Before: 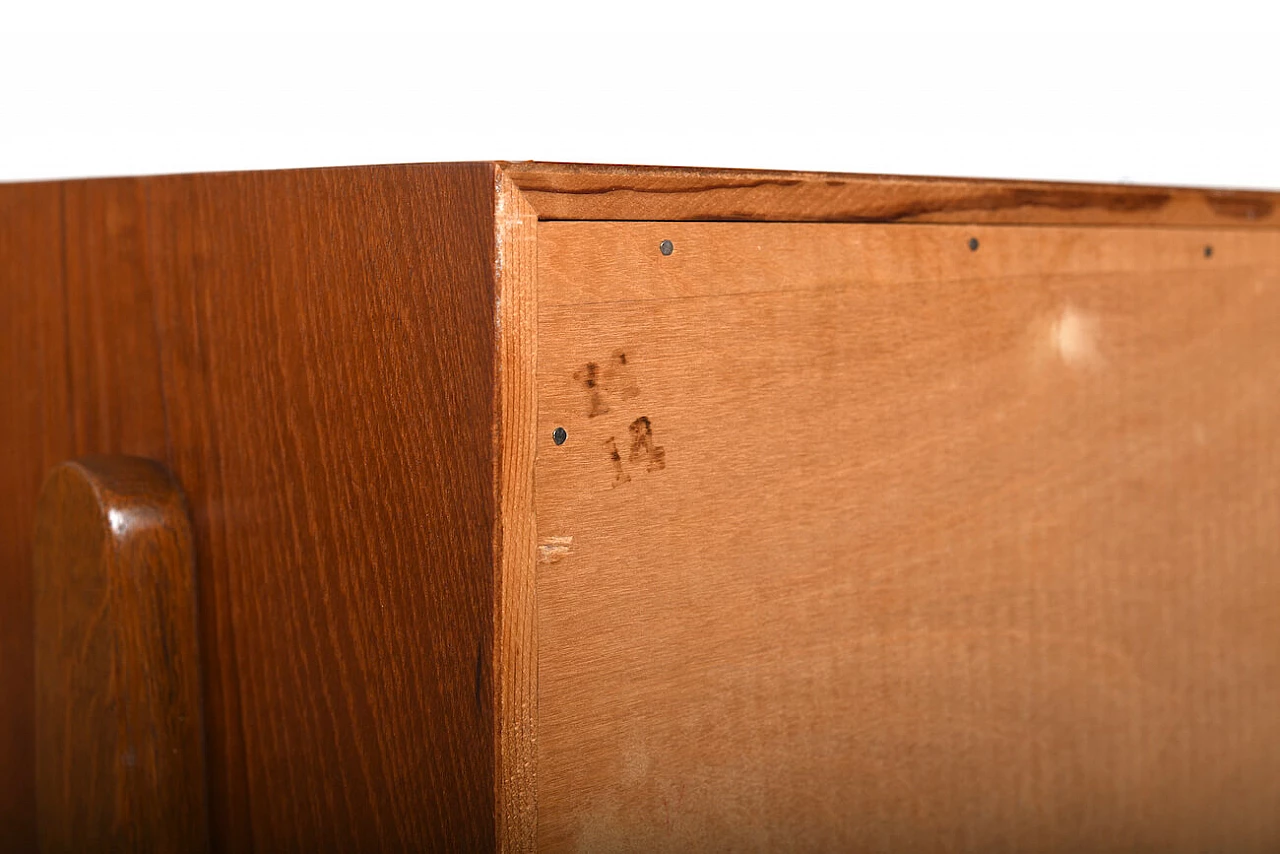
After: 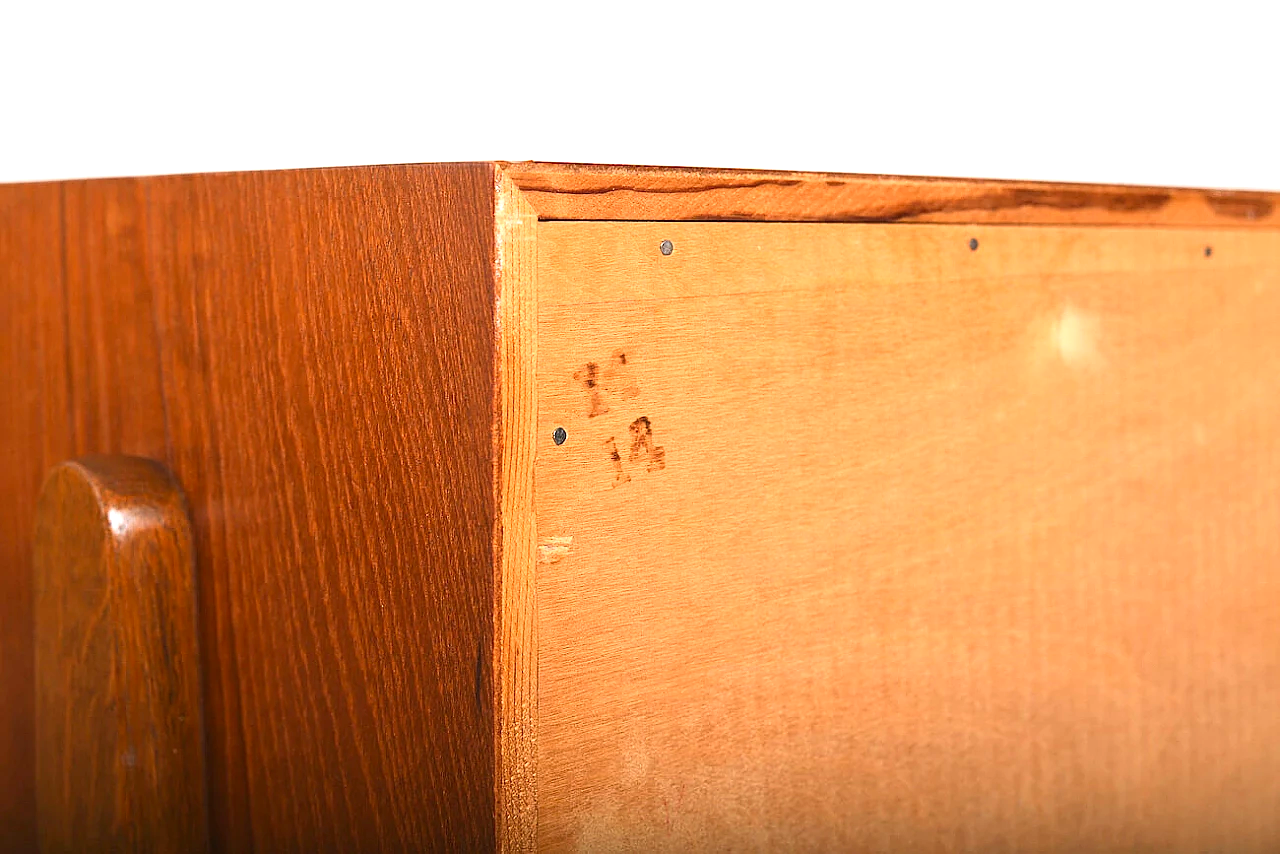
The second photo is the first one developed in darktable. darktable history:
contrast brightness saturation: contrast 0.201, brightness 0.169, saturation 0.217
sharpen: radius 0.976, amount 0.605
exposure: exposure 0.567 EV, compensate exposure bias true, compensate highlight preservation false
